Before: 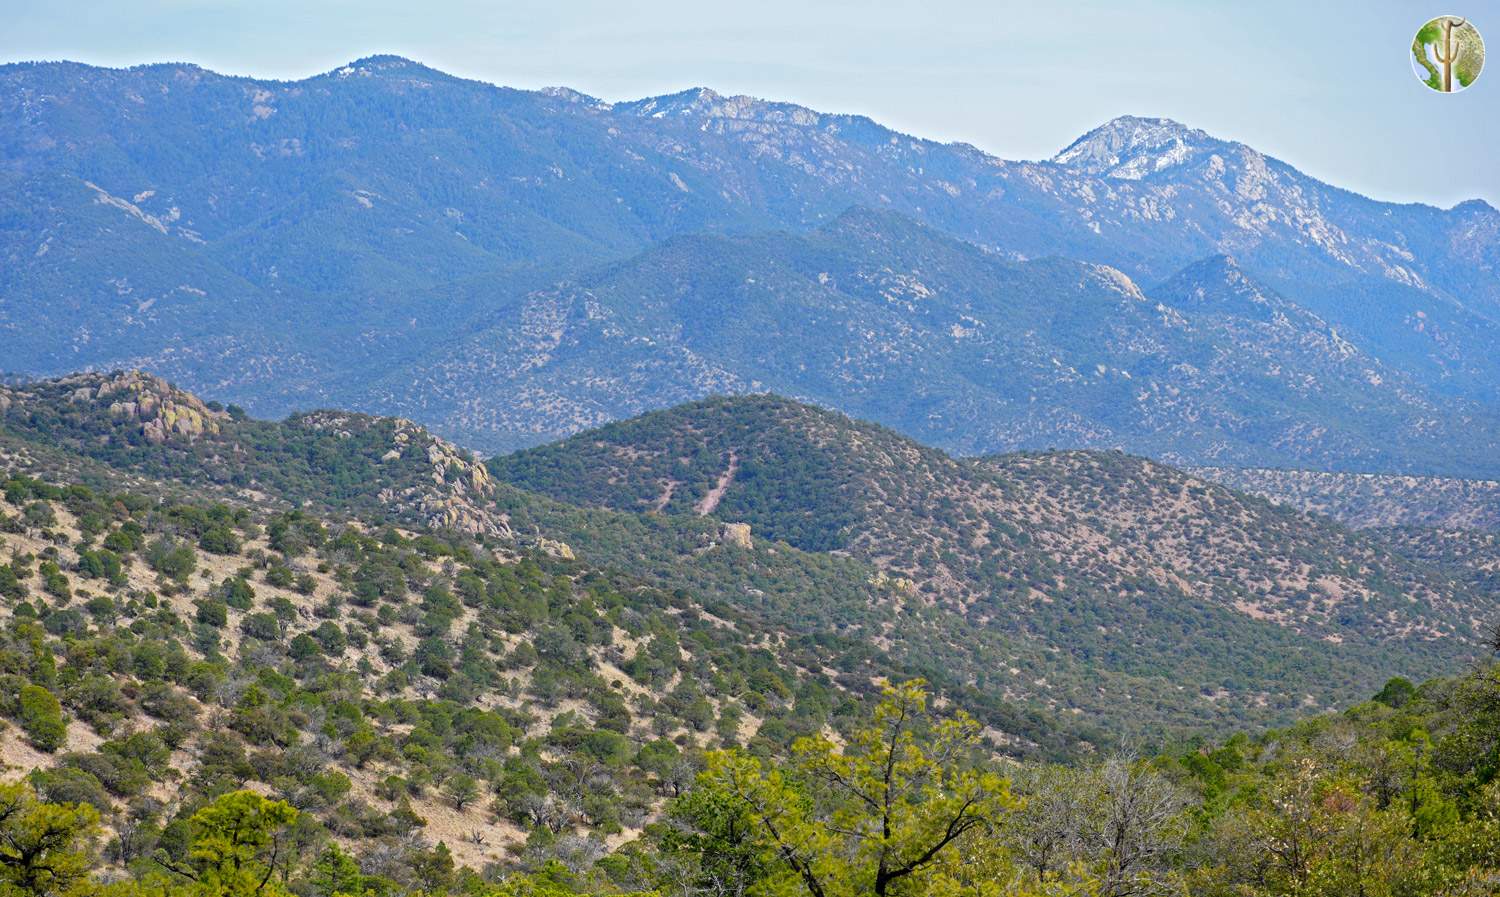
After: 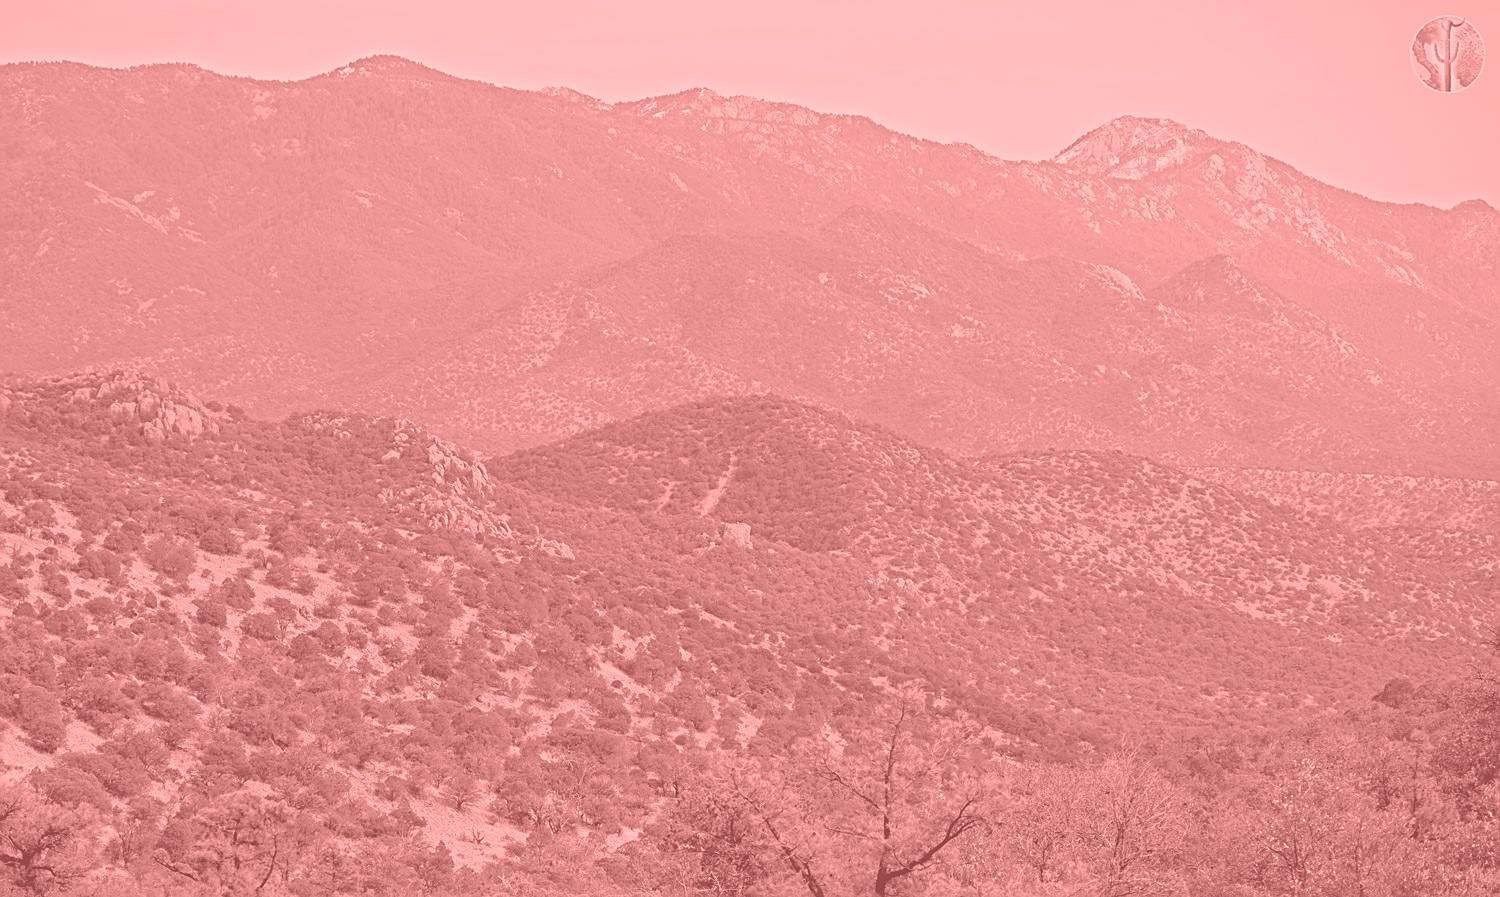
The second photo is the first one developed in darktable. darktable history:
sharpen: on, module defaults
tone equalizer: on, module defaults
colorize: saturation 51%, source mix 50.67%, lightness 50.67%
